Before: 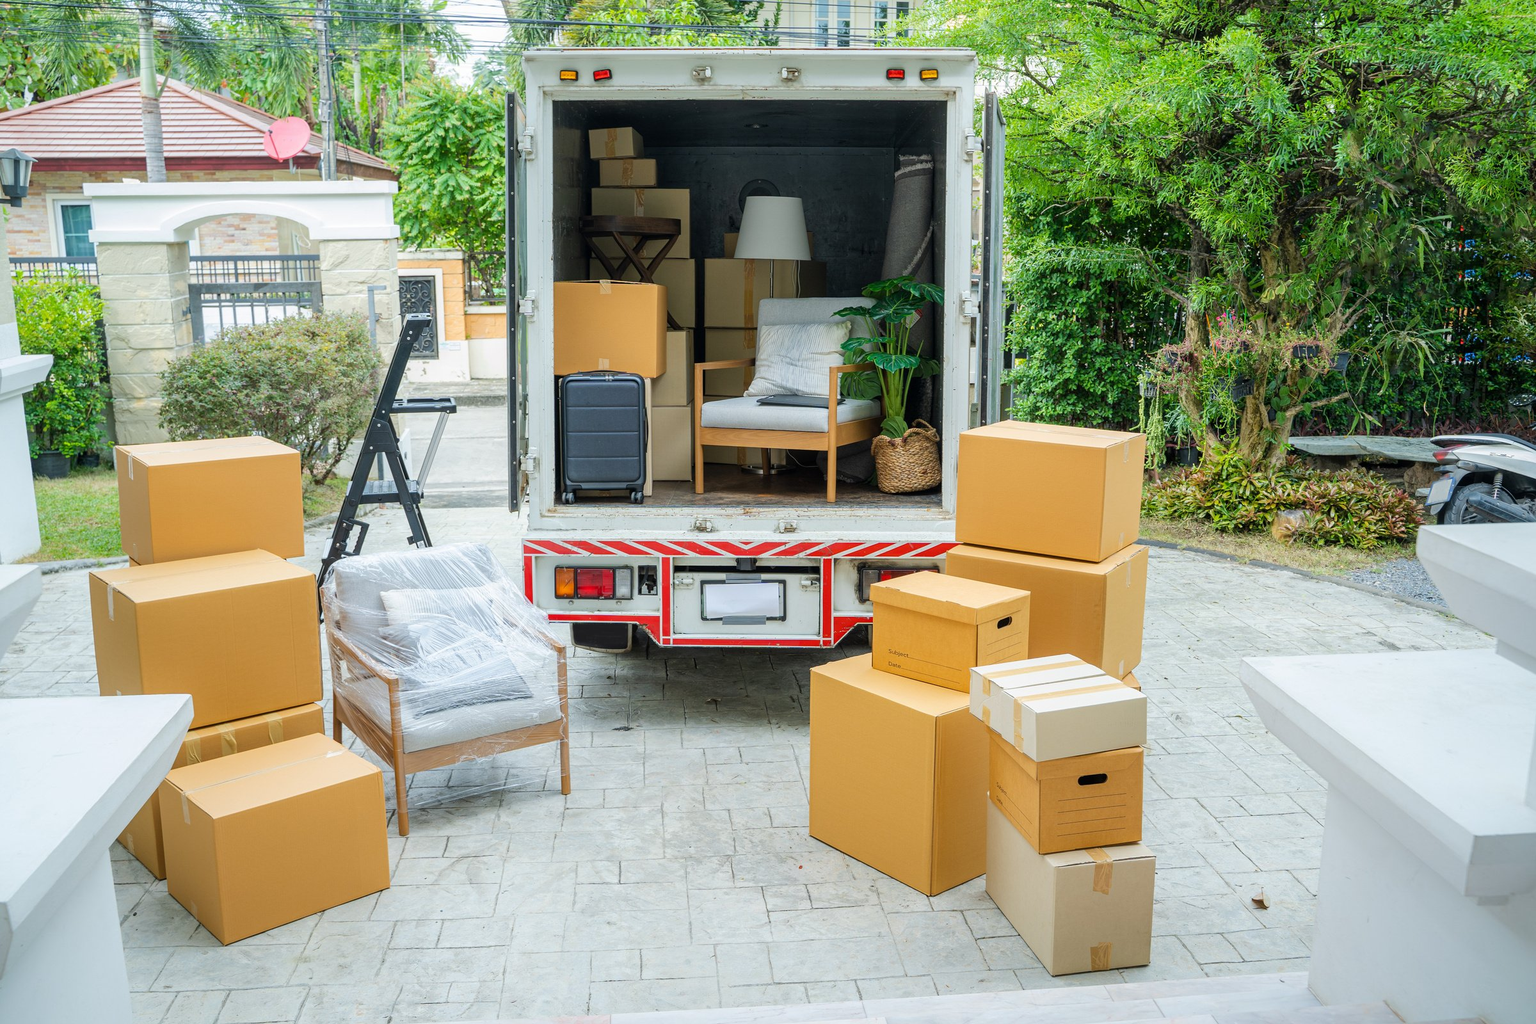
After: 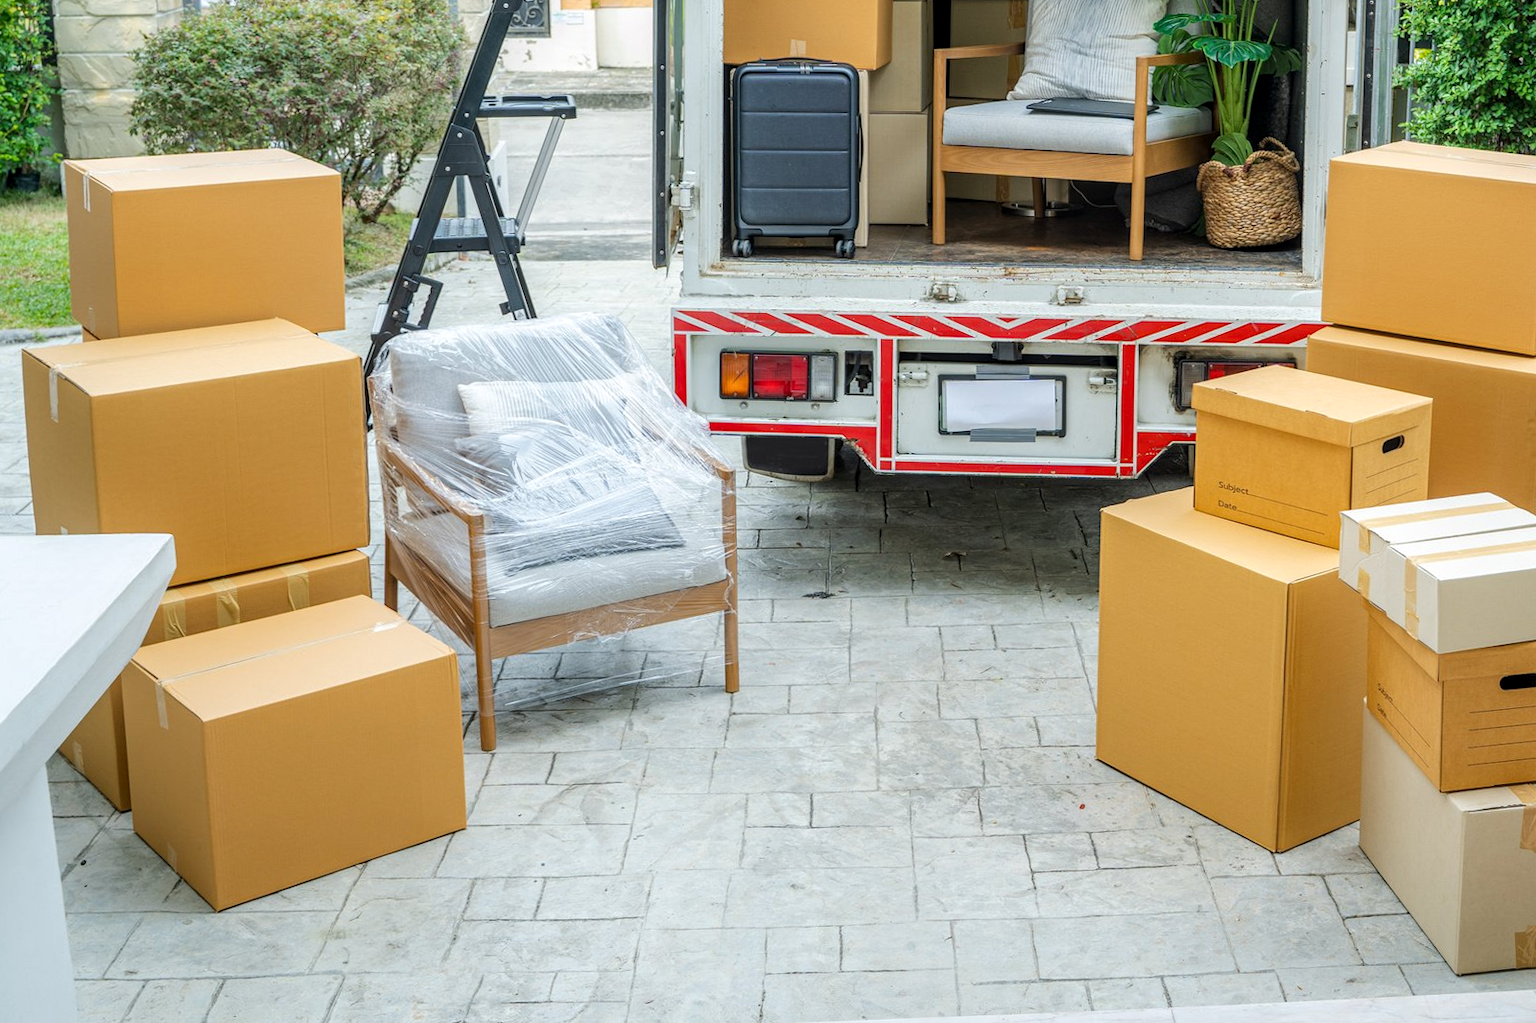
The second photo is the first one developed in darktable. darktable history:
crop and rotate: angle -0.82°, left 3.85%, top 31.828%, right 27.992%
local contrast: on, module defaults
